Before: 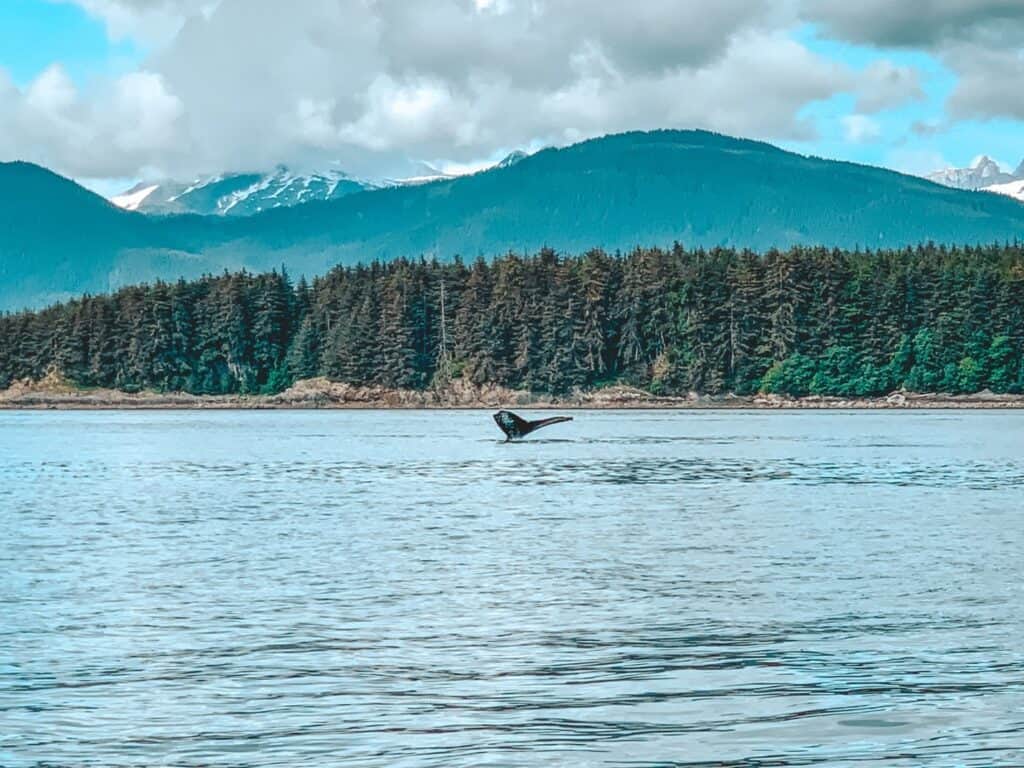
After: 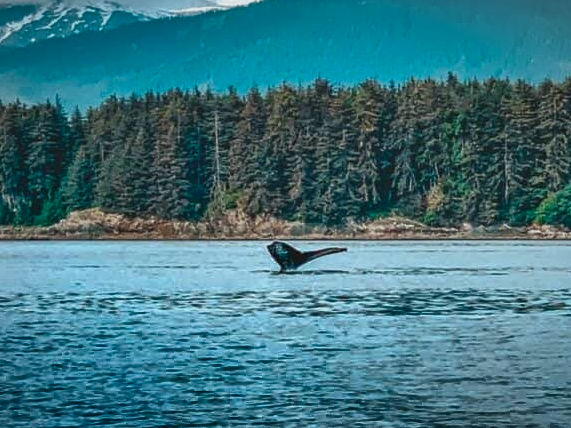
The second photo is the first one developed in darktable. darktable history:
crop and rotate: left 22.13%, top 22.054%, right 22.026%, bottom 22.102%
sharpen: radius 5.325, amount 0.312, threshold 26.433
exposure: exposure 0.078 EV, compensate highlight preservation false
vignetting: fall-off radius 100%, width/height ratio 1.337
shadows and highlights: radius 123.98, shadows 100, white point adjustment -3, highlights -100, highlights color adjustment 89.84%, soften with gaussian
color balance: output saturation 120%
